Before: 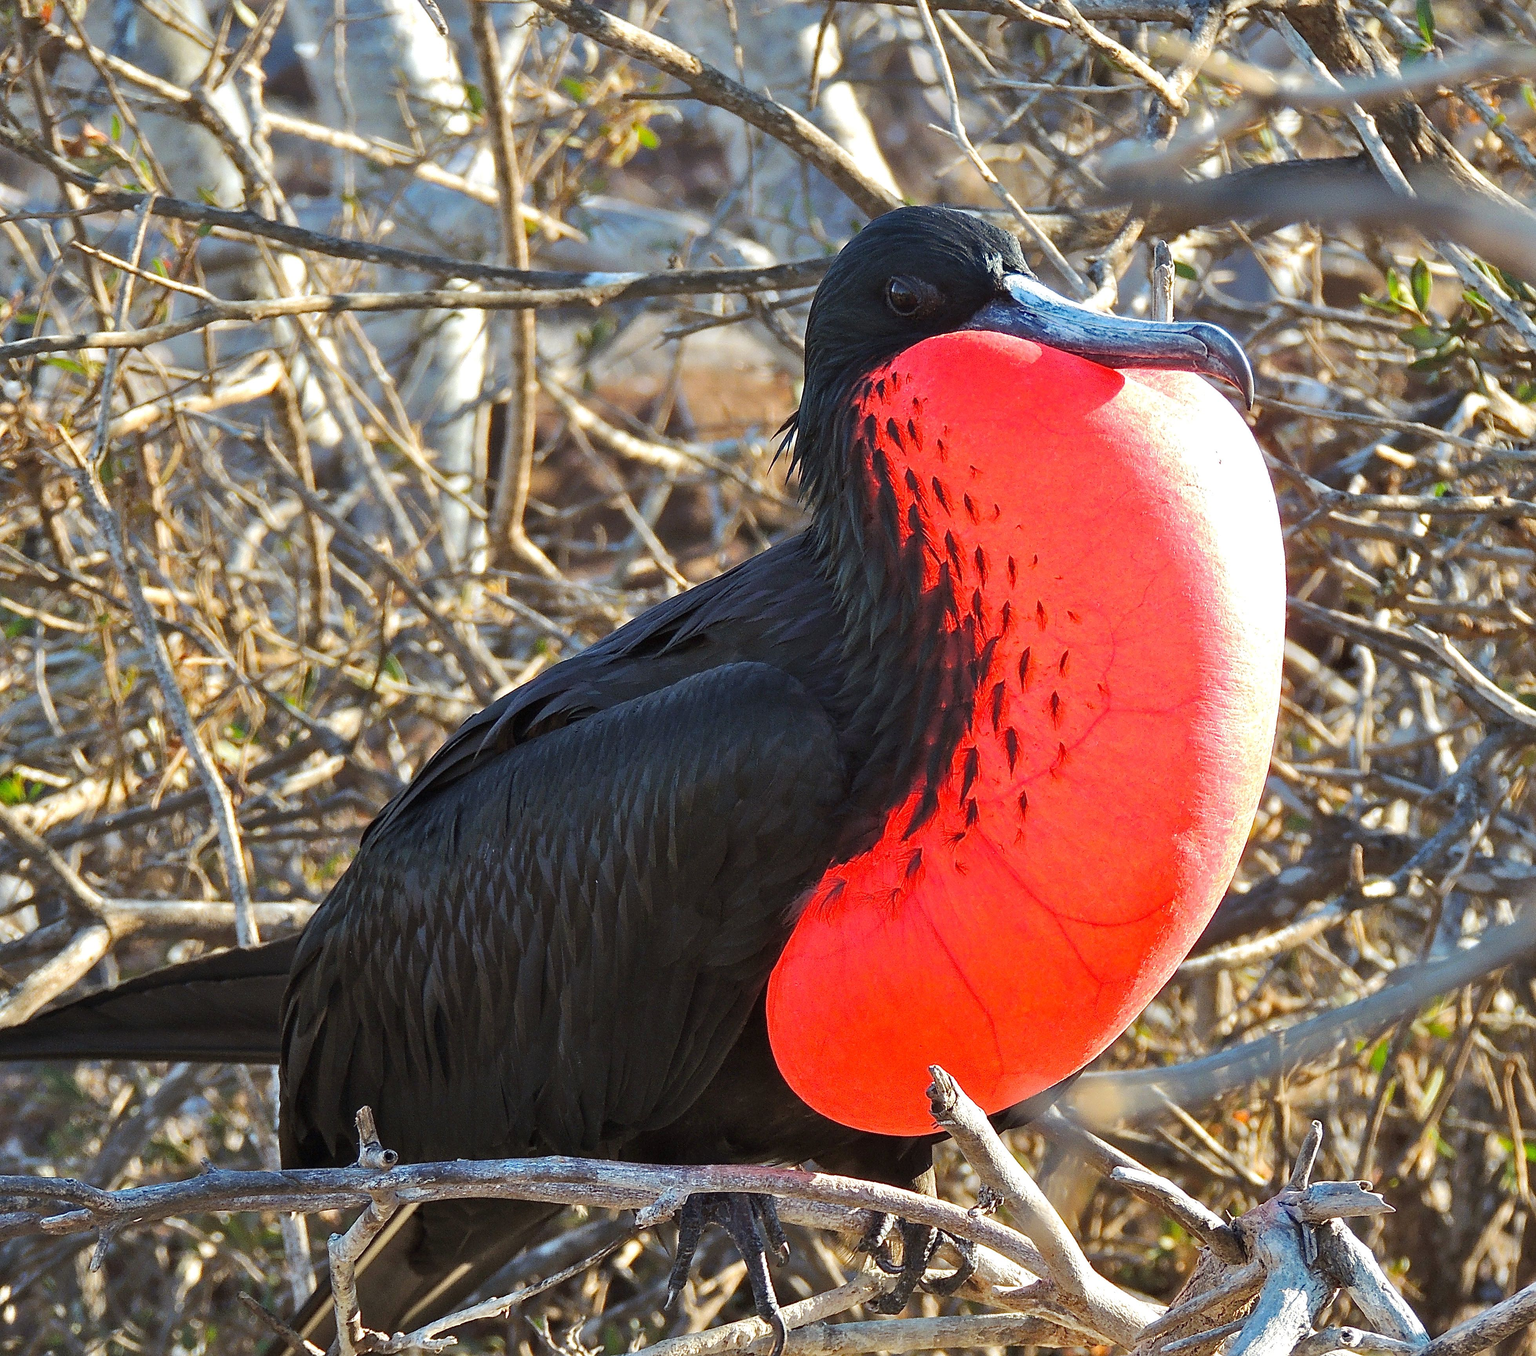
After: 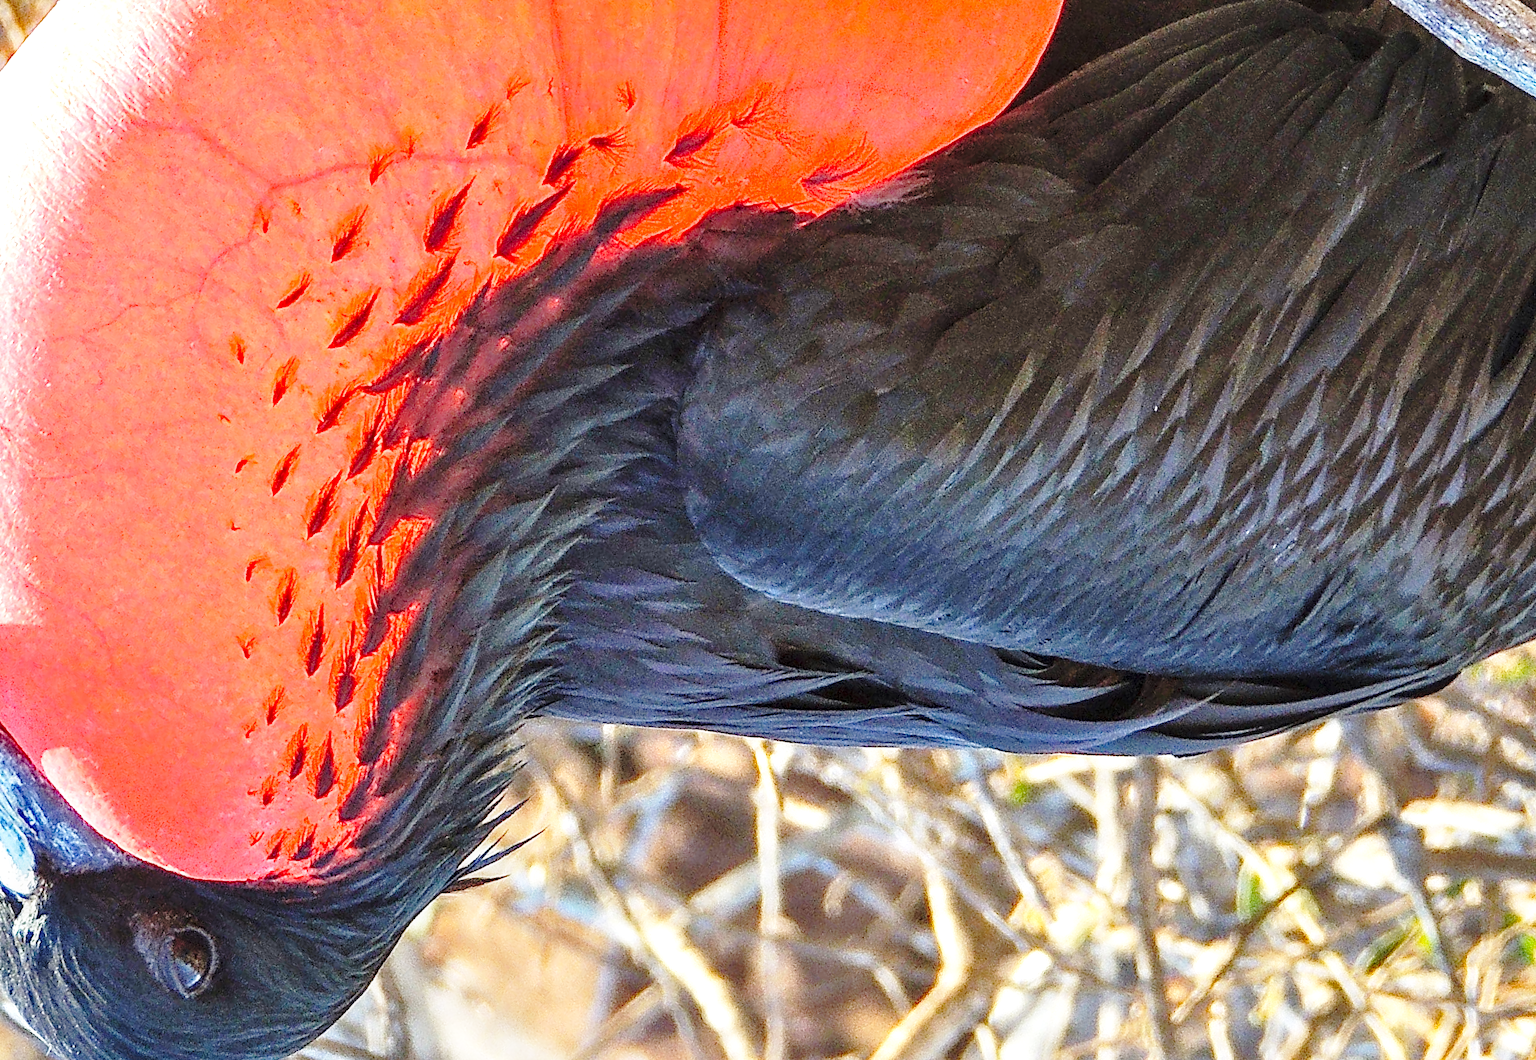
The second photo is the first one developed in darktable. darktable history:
tone equalizer: -8 EV 1.02 EV, -7 EV 0.993 EV, -6 EV 1.01 EV, -5 EV 1.02 EV, -4 EV 1.03 EV, -3 EV 0.742 EV, -2 EV 0.528 EV, -1 EV 0.239 EV
crop and rotate: angle 147.32°, left 9.17%, top 15.557%, right 4.558%, bottom 16.902%
local contrast: on, module defaults
base curve: curves: ch0 [(0, 0) (0.032, 0.037) (0.105, 0.228) (0.435, 0.76) (0.856, 0.983) (1, 1)], preserve colors none
